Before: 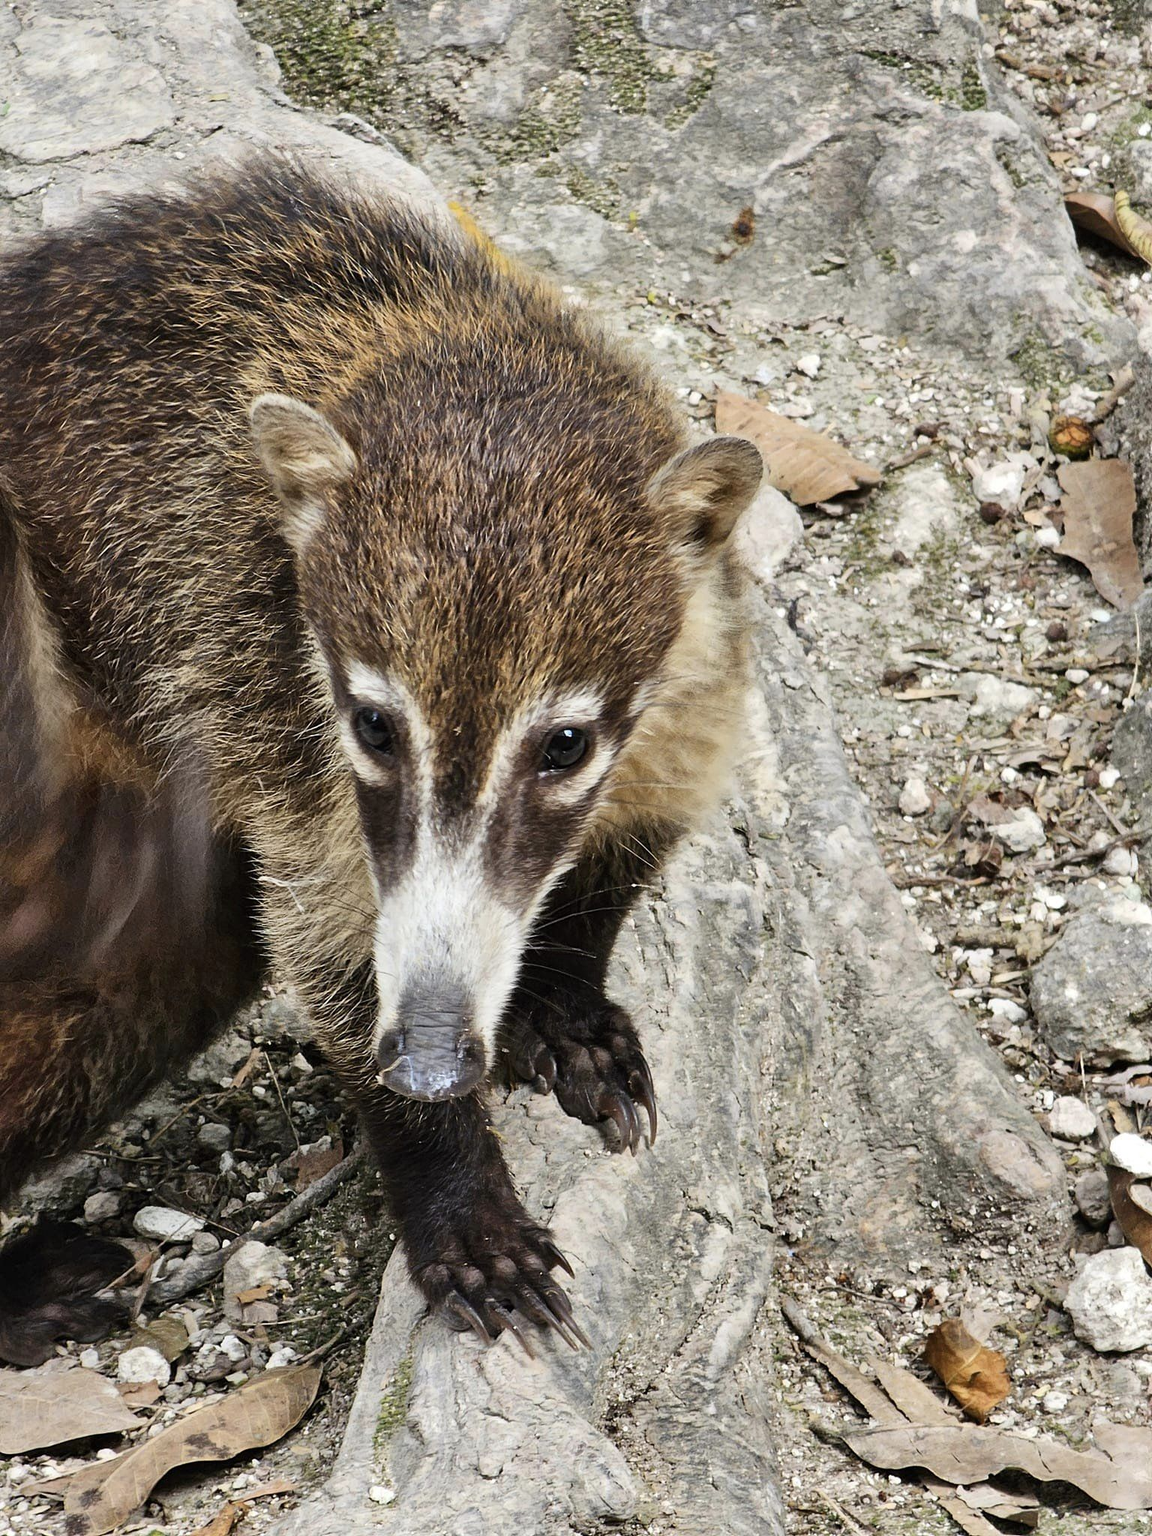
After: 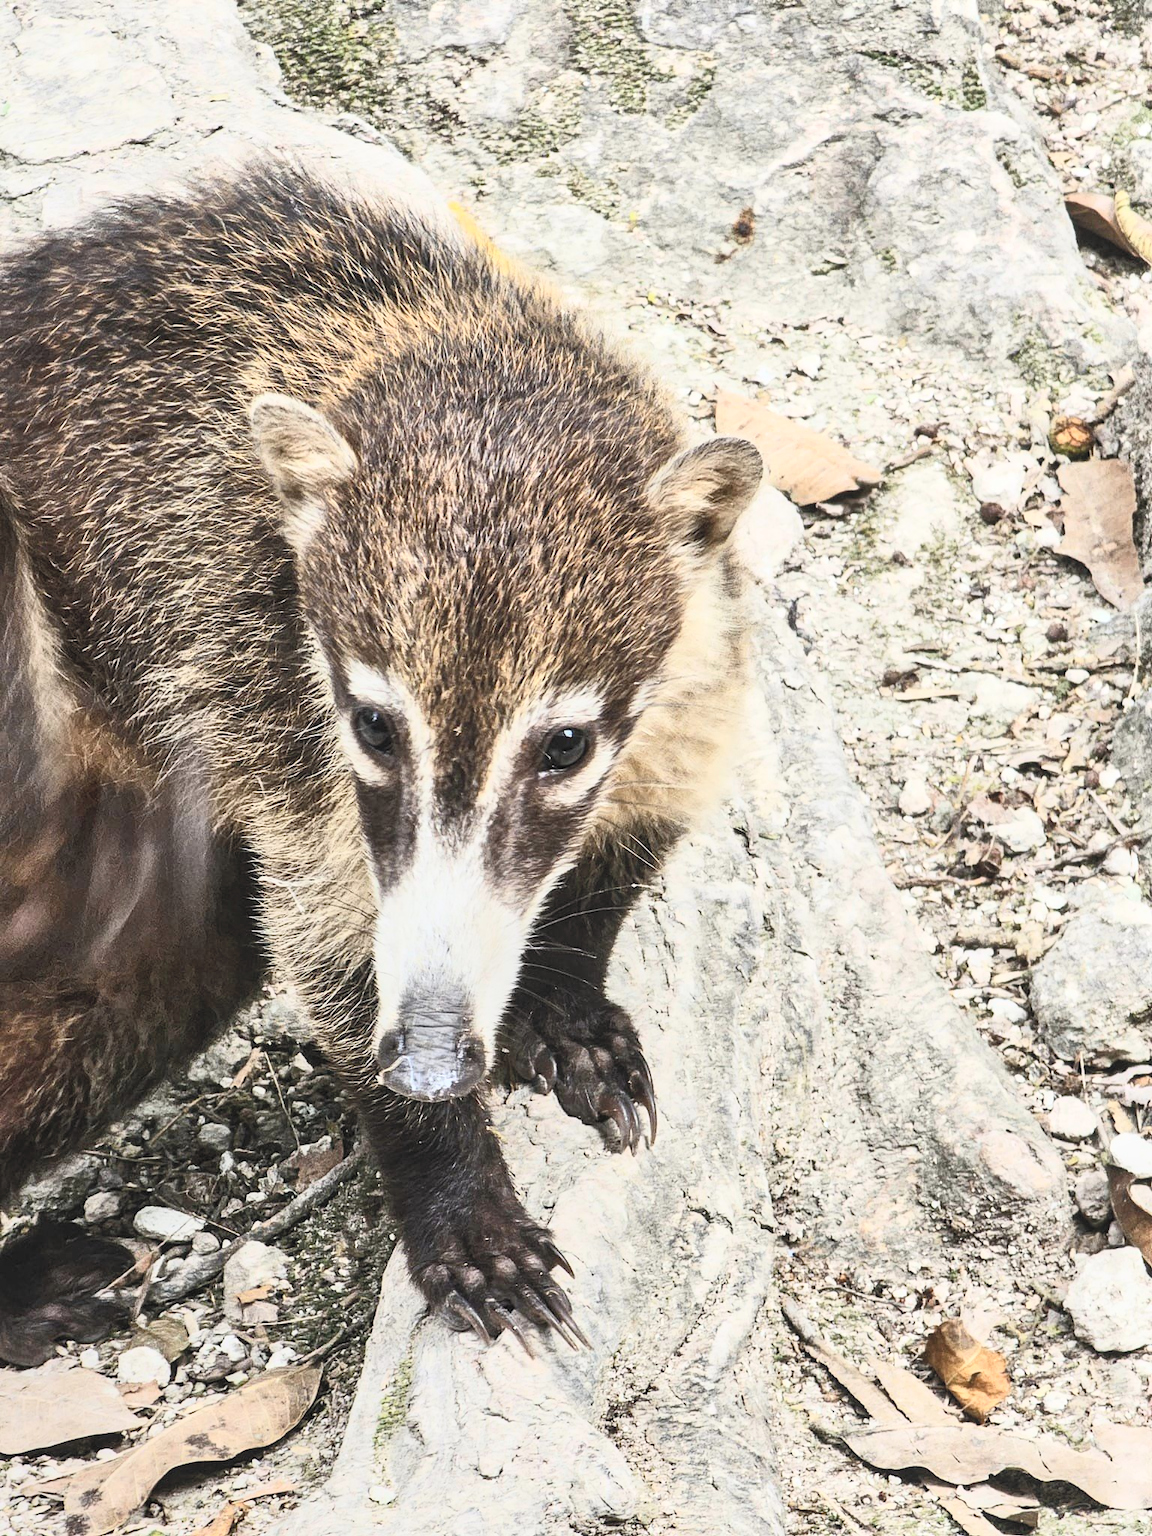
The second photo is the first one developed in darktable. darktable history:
contrast brightness saturation: contrast 0.425, brightness 0.554, saturation -0.209
tone equalizer: on, module defaults
local contrast: detail 110%
